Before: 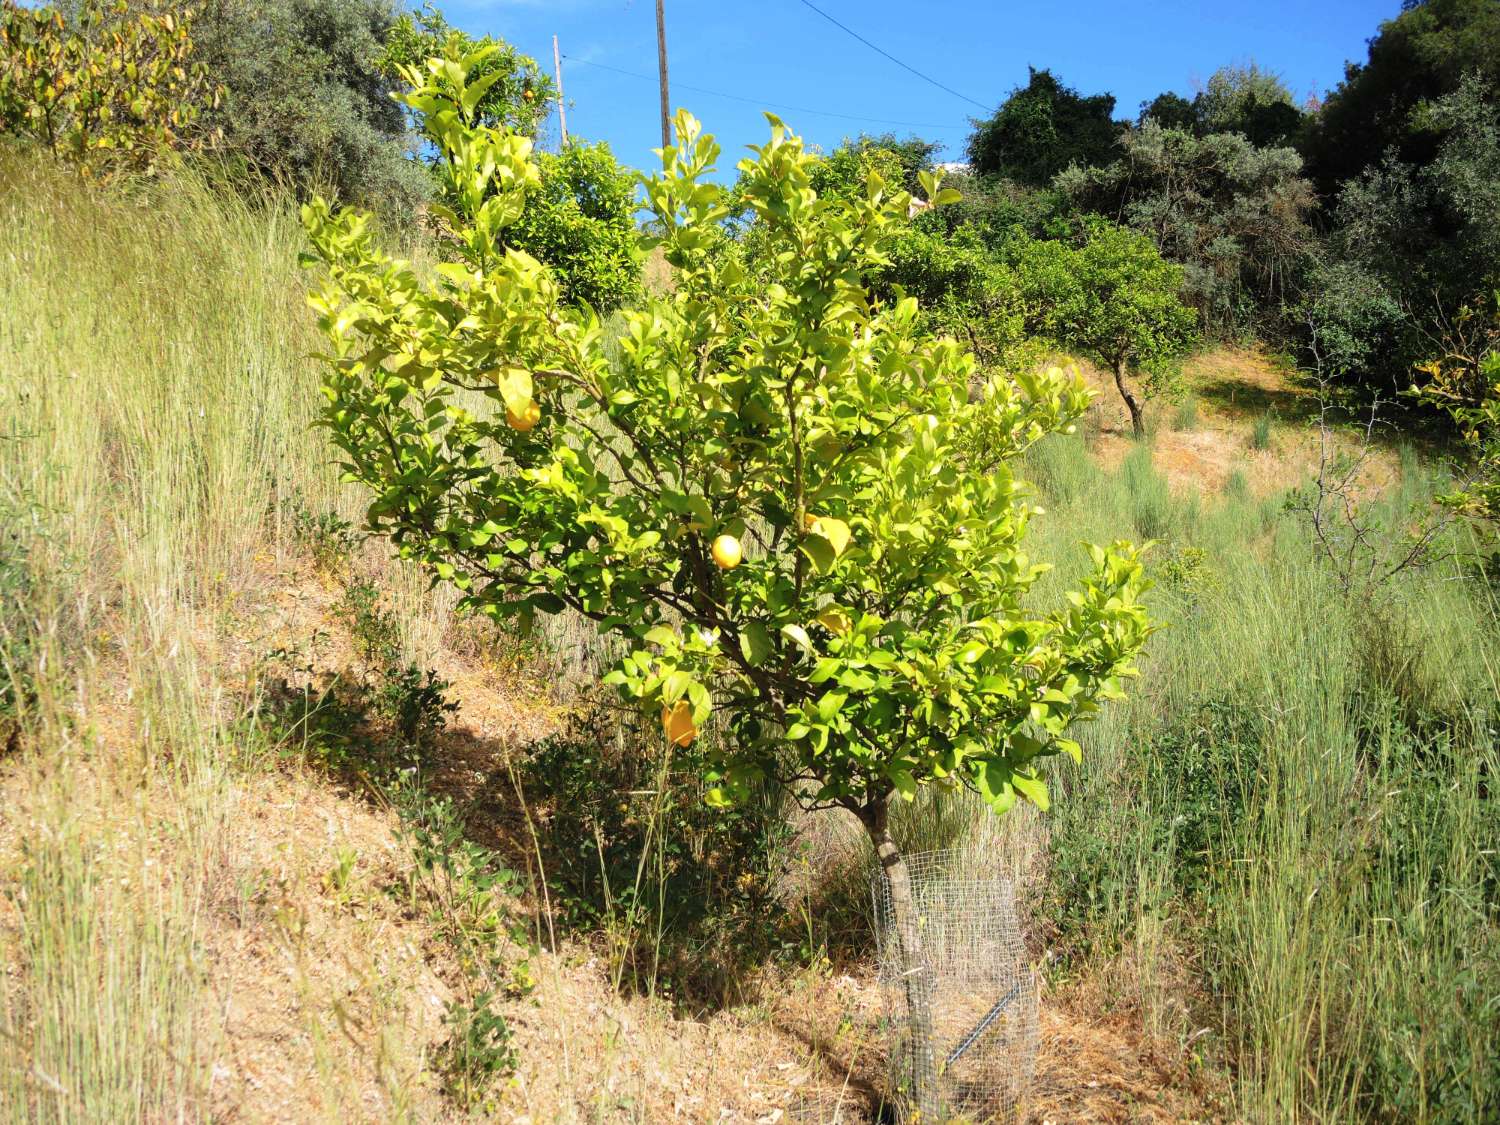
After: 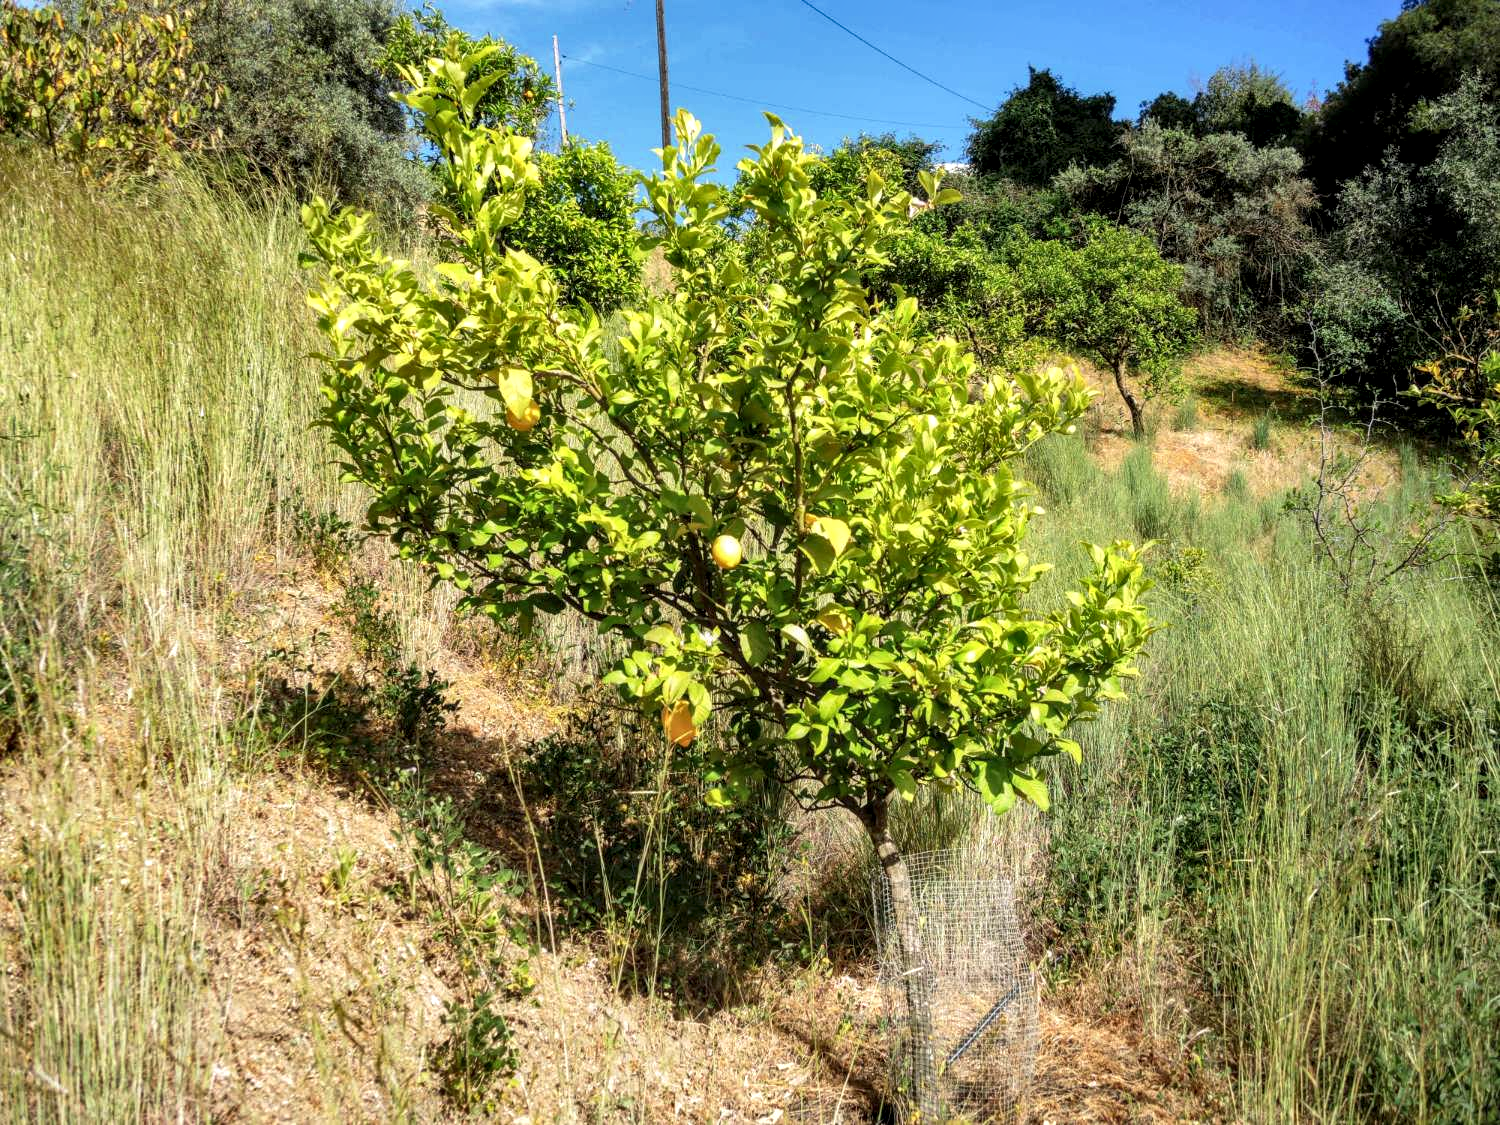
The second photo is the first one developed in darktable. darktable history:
local contrast: detail 142%
shadows and highlights: shadows 40, highlights -54, highlights color adjustment 46%, low approximation 0.01, soften with gaussian
color balance: input saturation 99%
